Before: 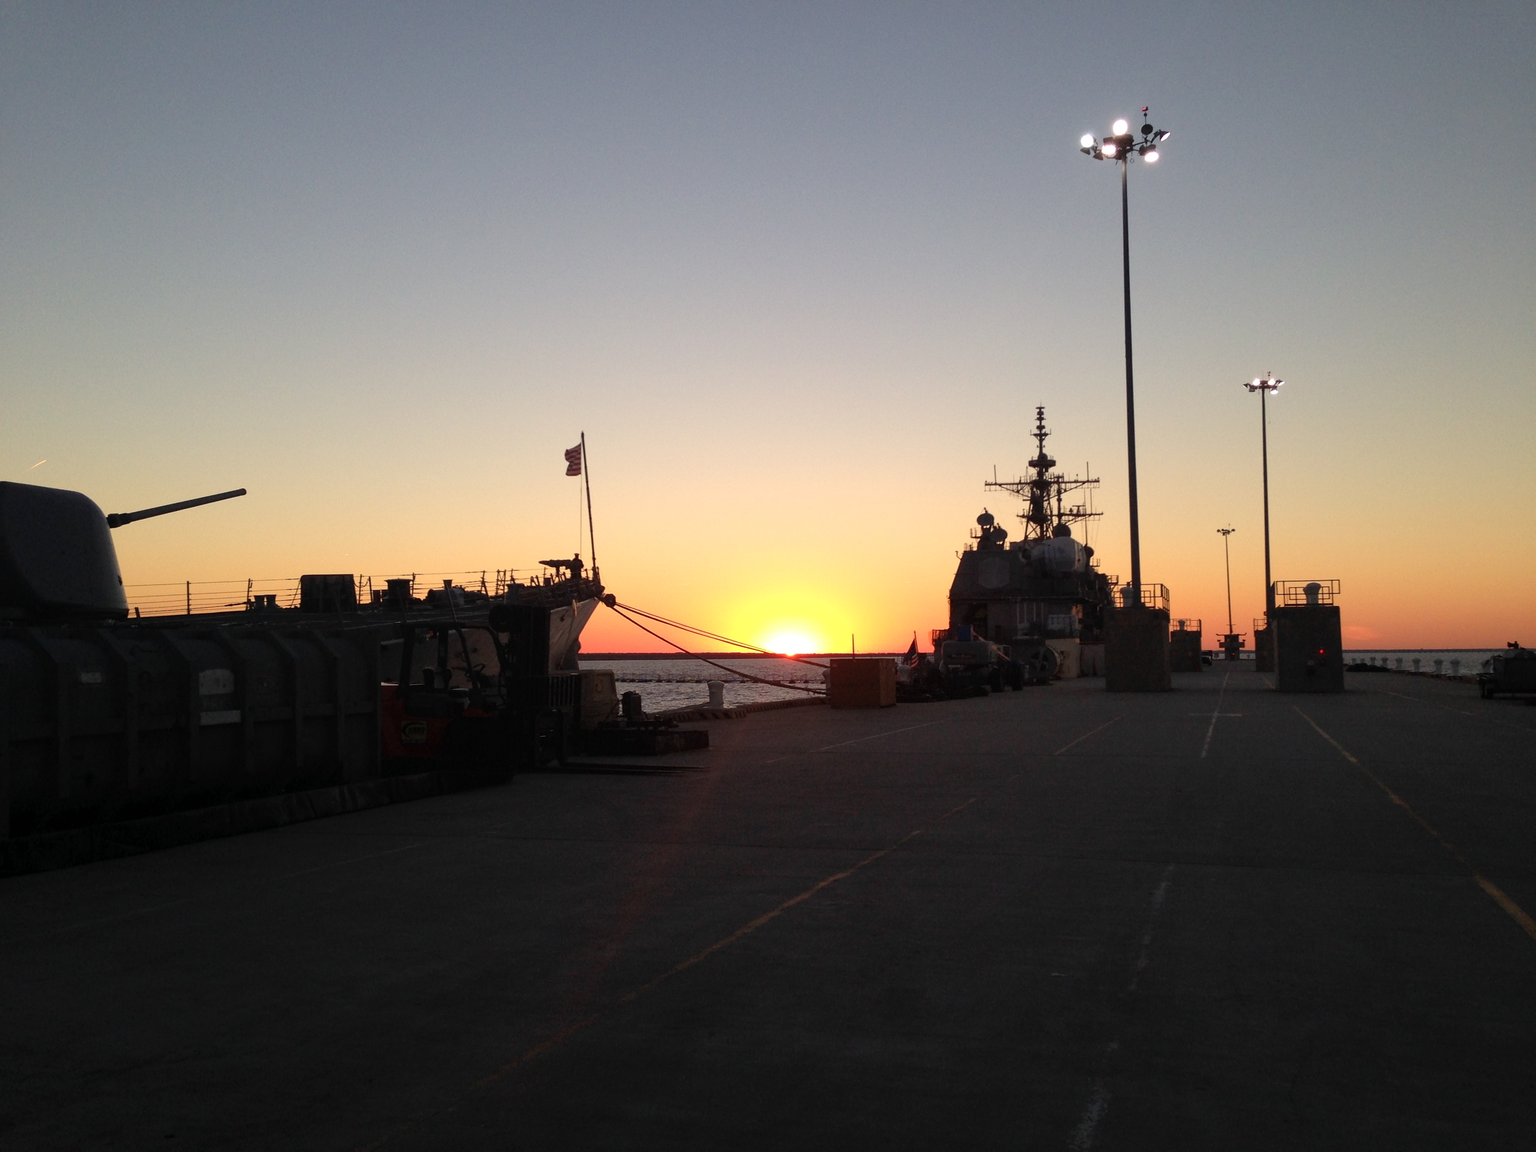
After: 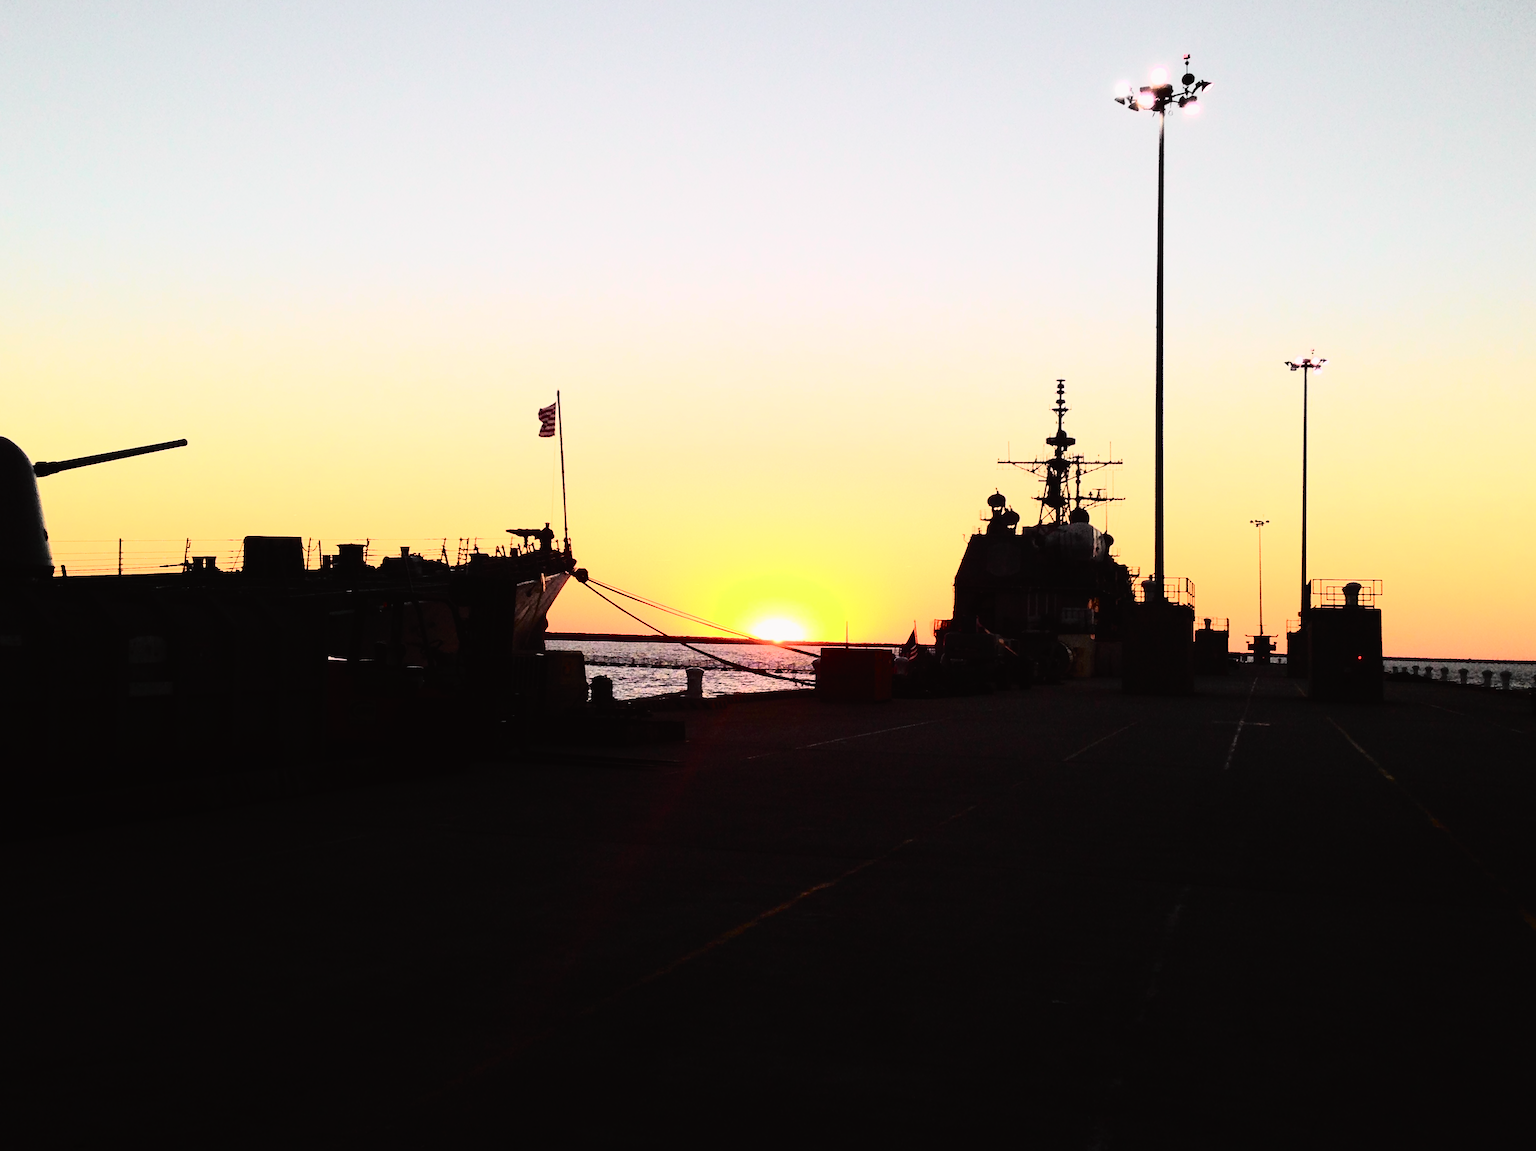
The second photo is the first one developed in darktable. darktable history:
crop and rotate: angle -1.96°, left 3.097%, top 4.154%, right 1.586%, bottom 0.529%
rgb curve: curves: ch0 [(0, 0) (0.21, 0.15) (0.24, 0.21) (0.5, 0.75) (0.75, 0.96) (0.89, 0.99) (1, 1)]; ch1 [(0, 0.02) (0.21, 0.13) (0.25, 0.2) (0.5, 0.67) (0.75, 0.9) (0.89, 0.97) (1, 1)]; ch2 [(0, 0.02) (0.21, 0.13) (0.25, 0.2) (0.5, 0.67) (0.75, 0.9) (0.89, 0.97) (1, 1)], compensate middle gray true
tone curve: curves: ch0 [(0, 0.014) (0.17, 0.099) (0.398, 0.423) (0.725, 0.828) (0.872, 0.918) (1, 0.981)]; ch1 [(0, 0) (0.402, 0.36) (0.489, 0.491) (0.5, 0.503) (0.515, 0.52) (0.545, 0.572) (0.615, 0.662) (0.701, 0.725) (1, 1)]; ch2 [(0, 0) (0.42, 0.458) (0.485, 0.499) (0.503, 0.503) (0.531, 0.542) (0.561, 0.594) (0.644, 0.694) (0.717, 0.753) (1, 0.991)], color space Lab, independent channels
